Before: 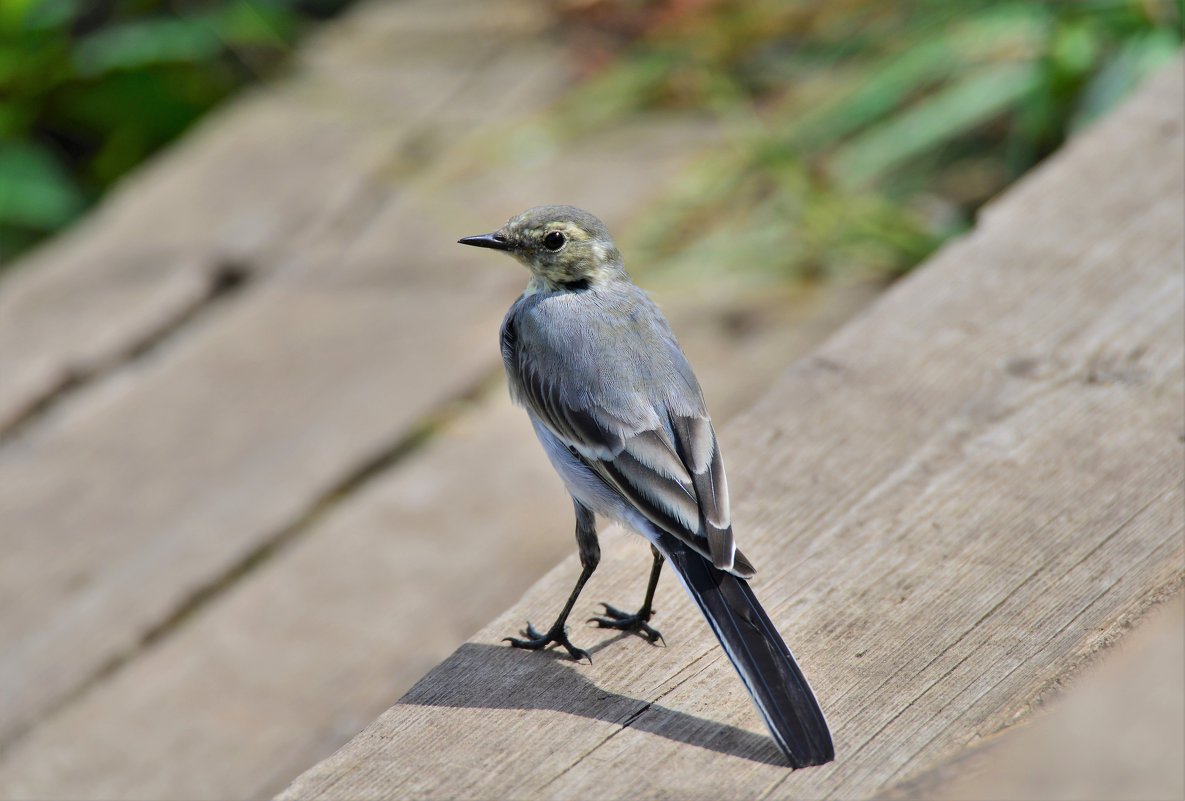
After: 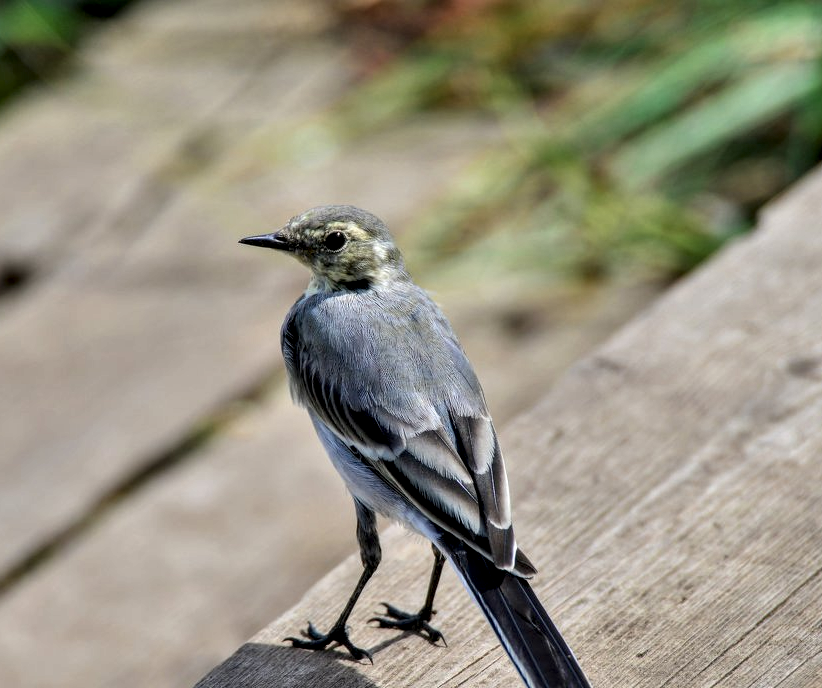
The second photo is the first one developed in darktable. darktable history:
crop: left 18.554%, right 12.07%, bottom 14.011%
local contrast: highlights 60%, shadows 64%, detail 160%
